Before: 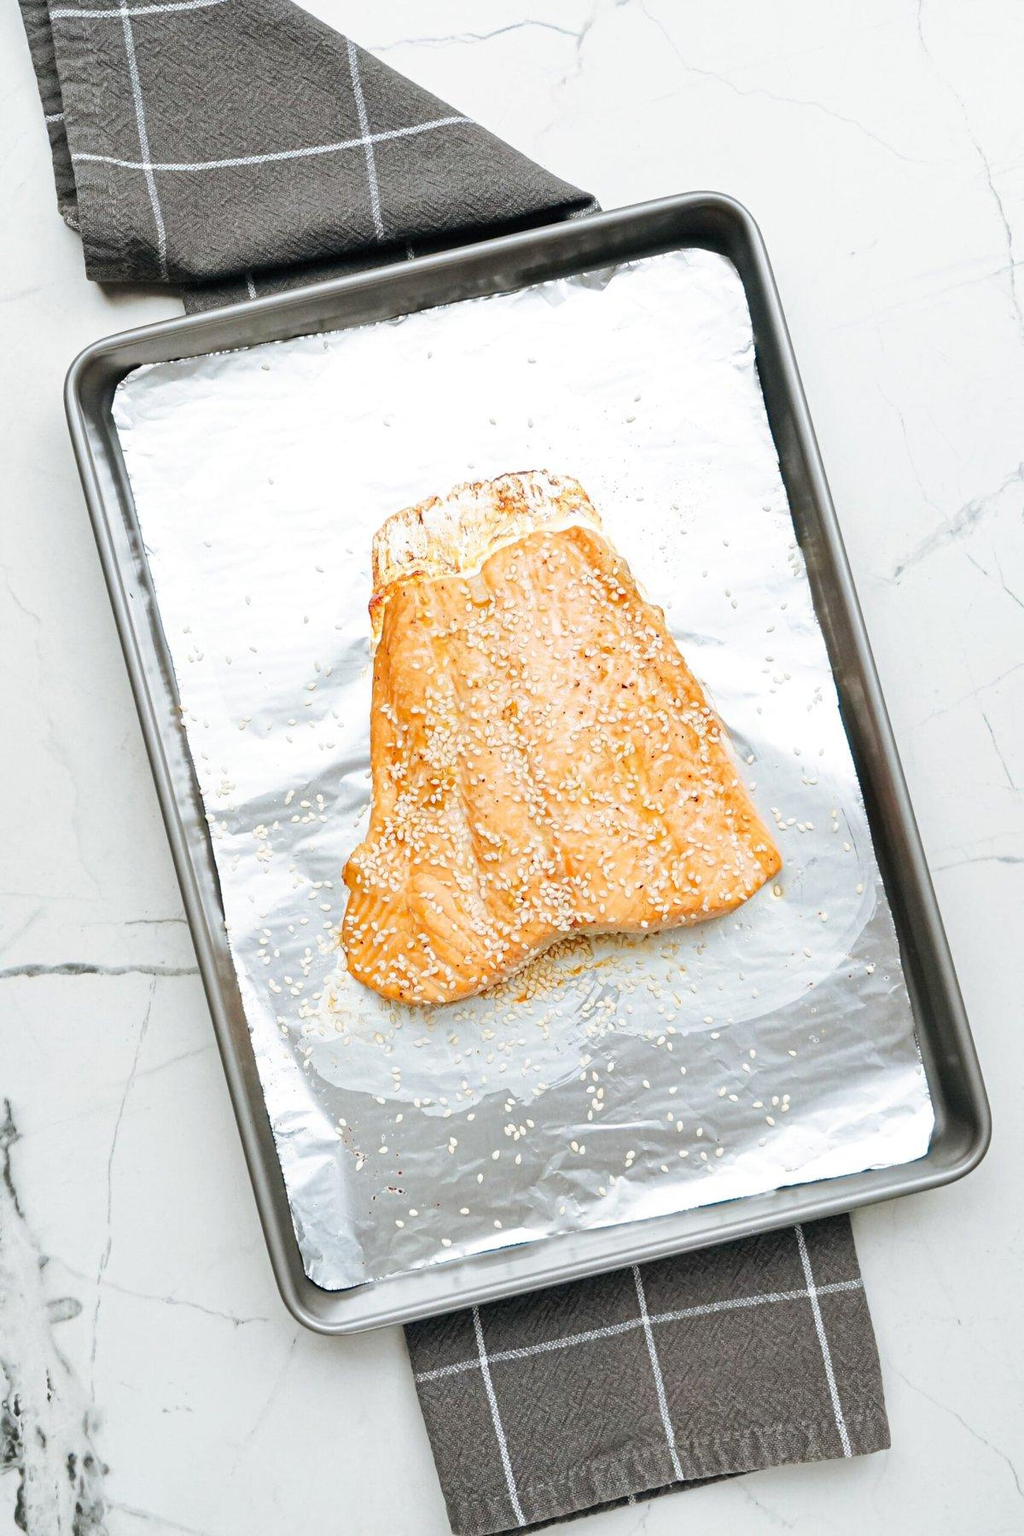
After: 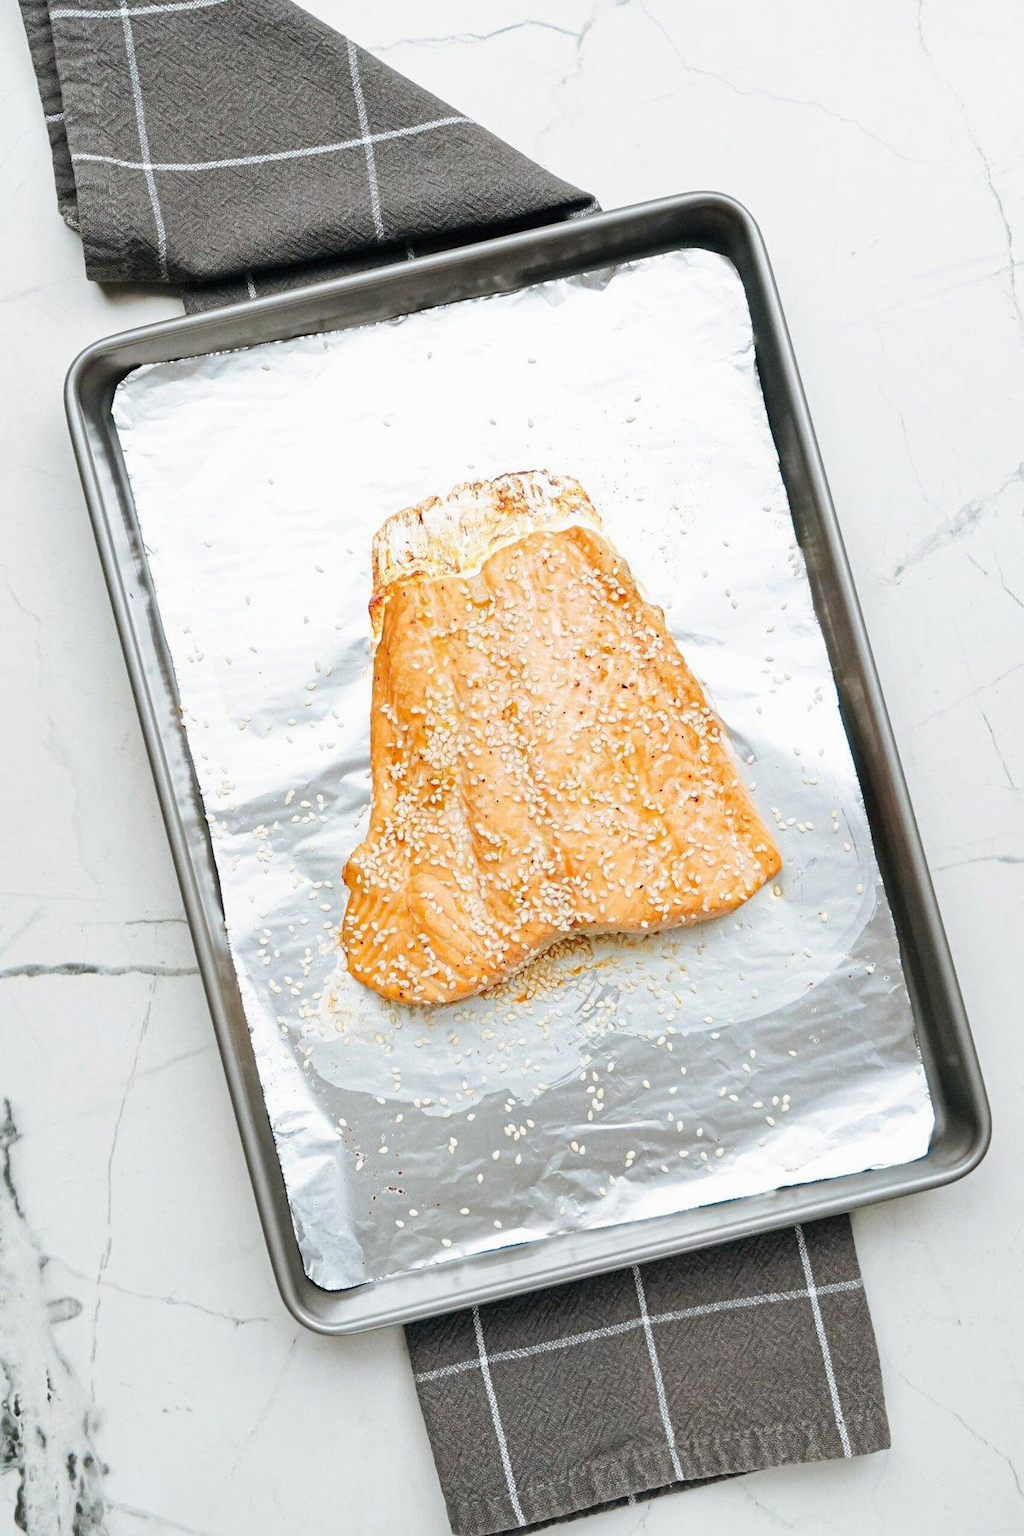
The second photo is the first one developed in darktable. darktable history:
exposure: exposure -0.043 EV, compensate exposure bias true, compensate highlight preservation false
